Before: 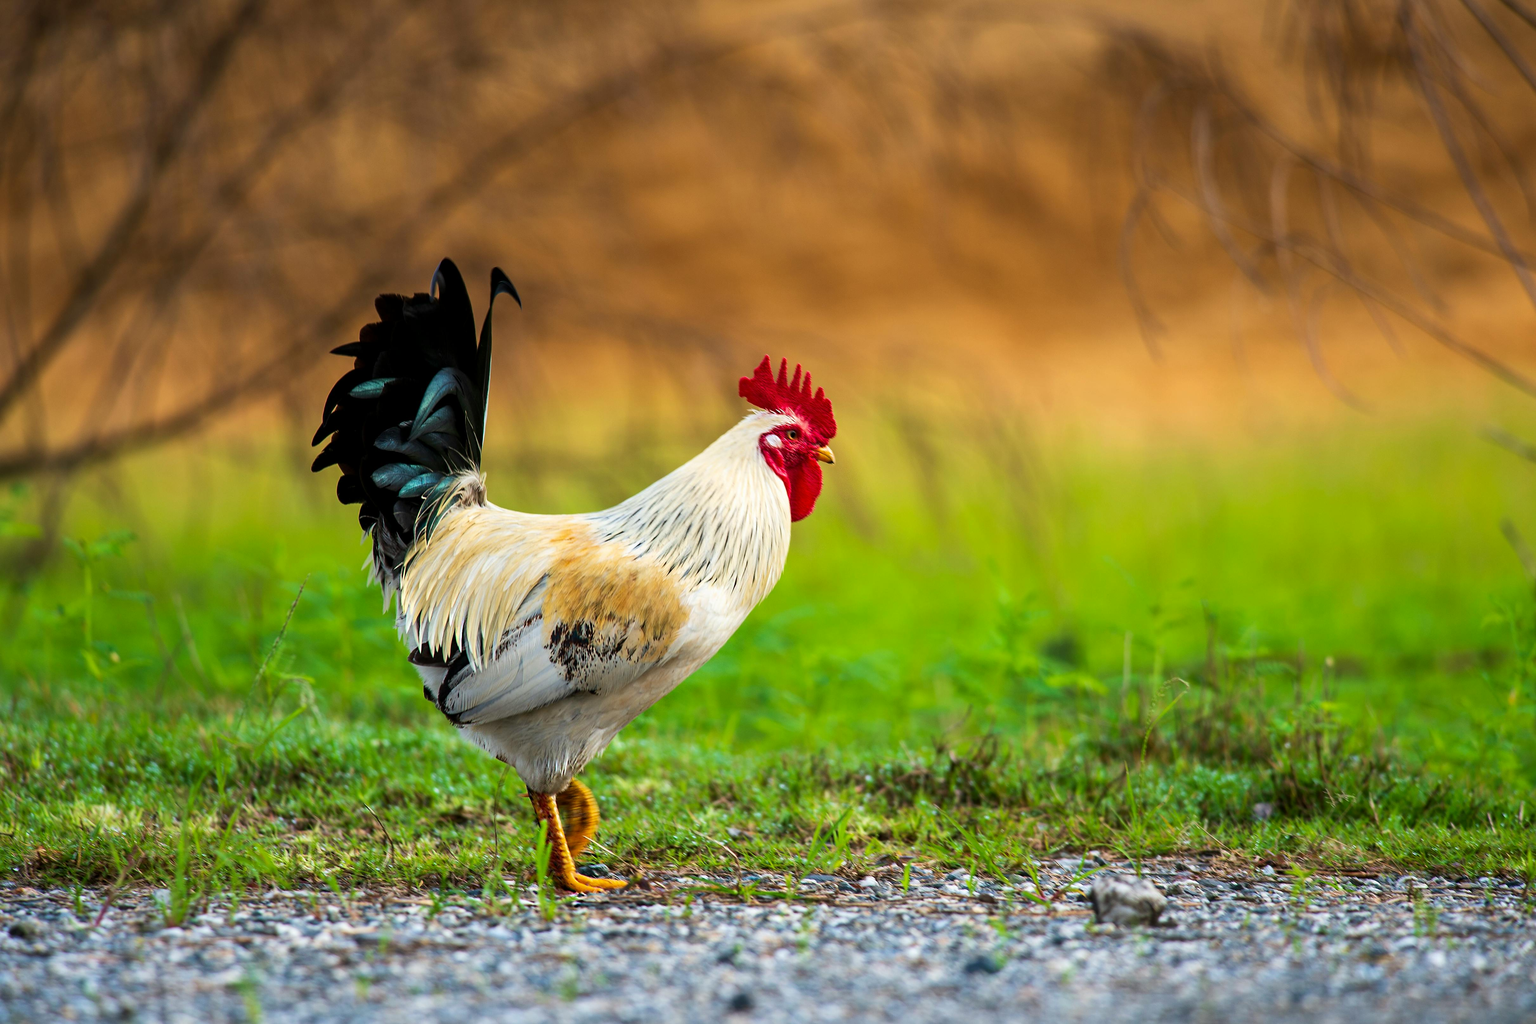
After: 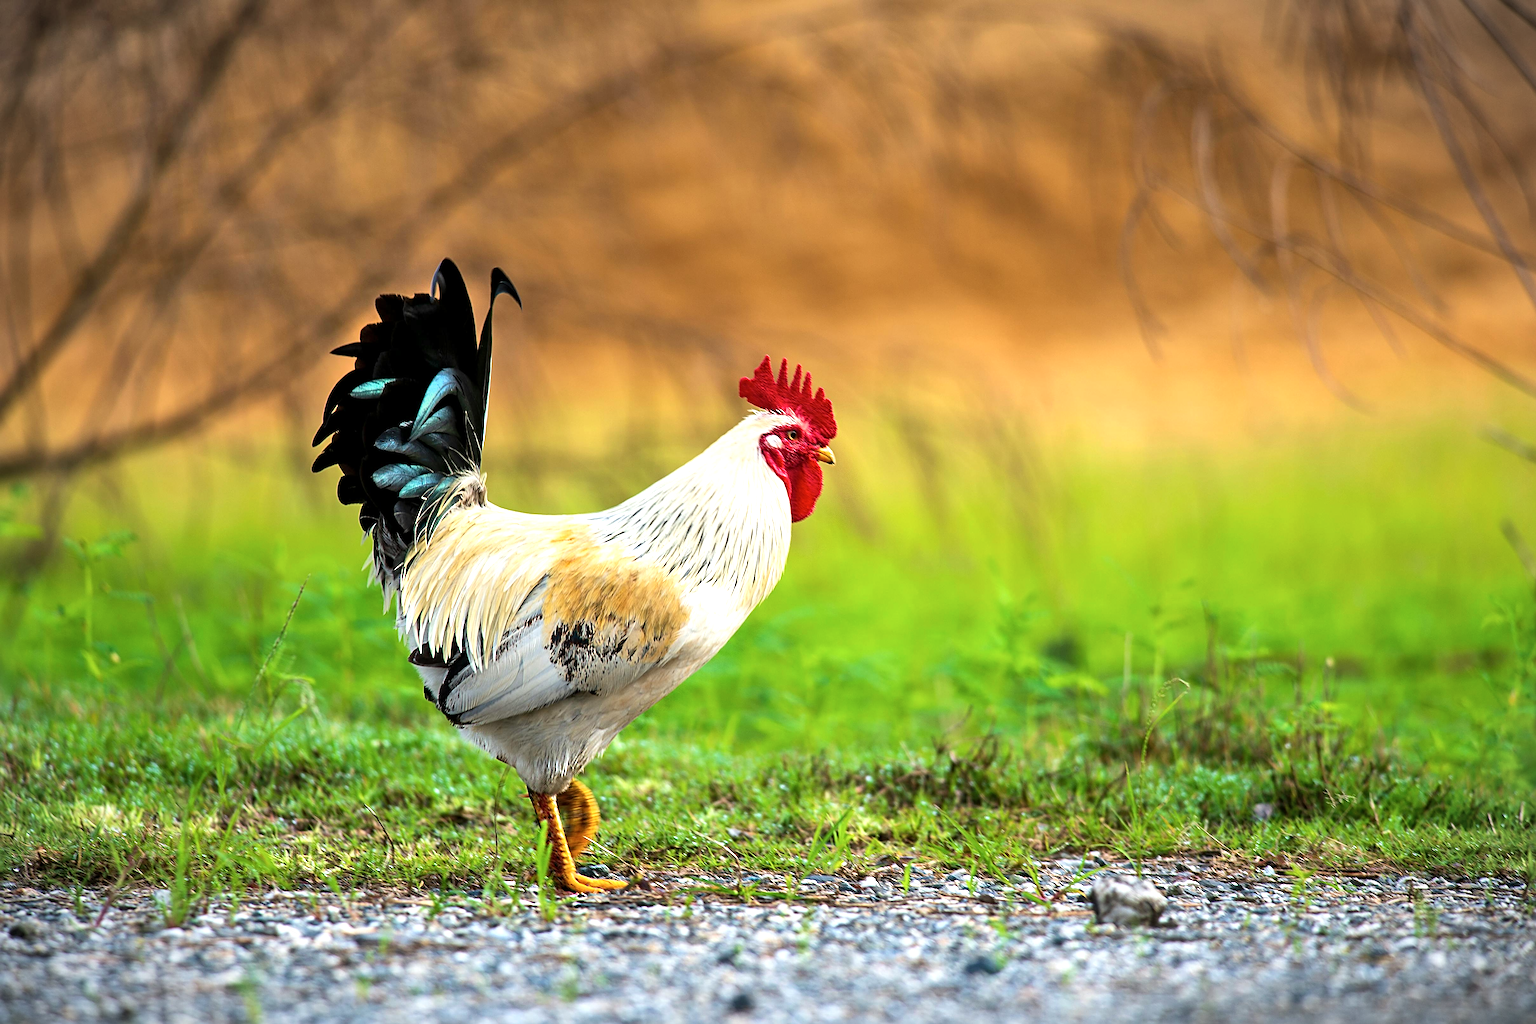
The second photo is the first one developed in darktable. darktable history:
shadows and highlights: radius 110.73, shadows 51.08, white point adjustment 8.98, highlights -3.67, soften with gaussian
sharpen: radius 3.947
levels: levels [0, 0.474, 0.947]
vignetting: fall-off start 99.98%, brightness -0.575, width/height ratio 1.307, unbound false
